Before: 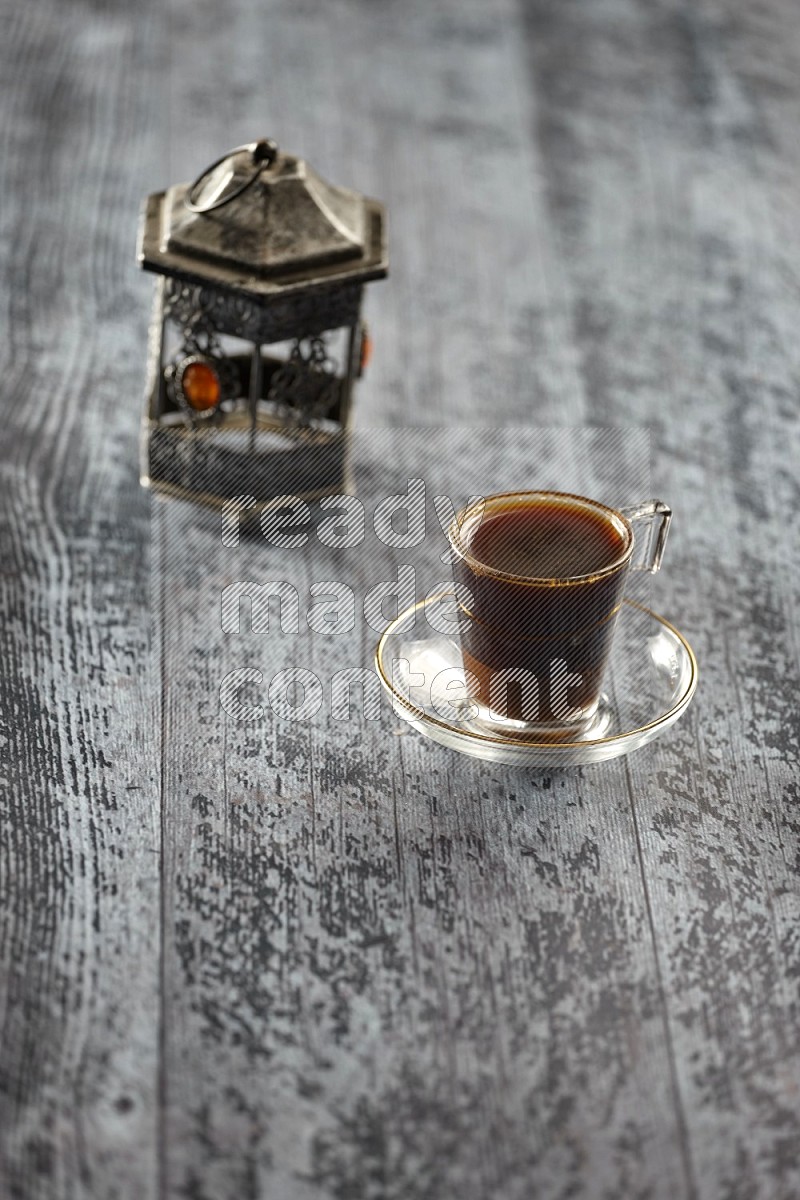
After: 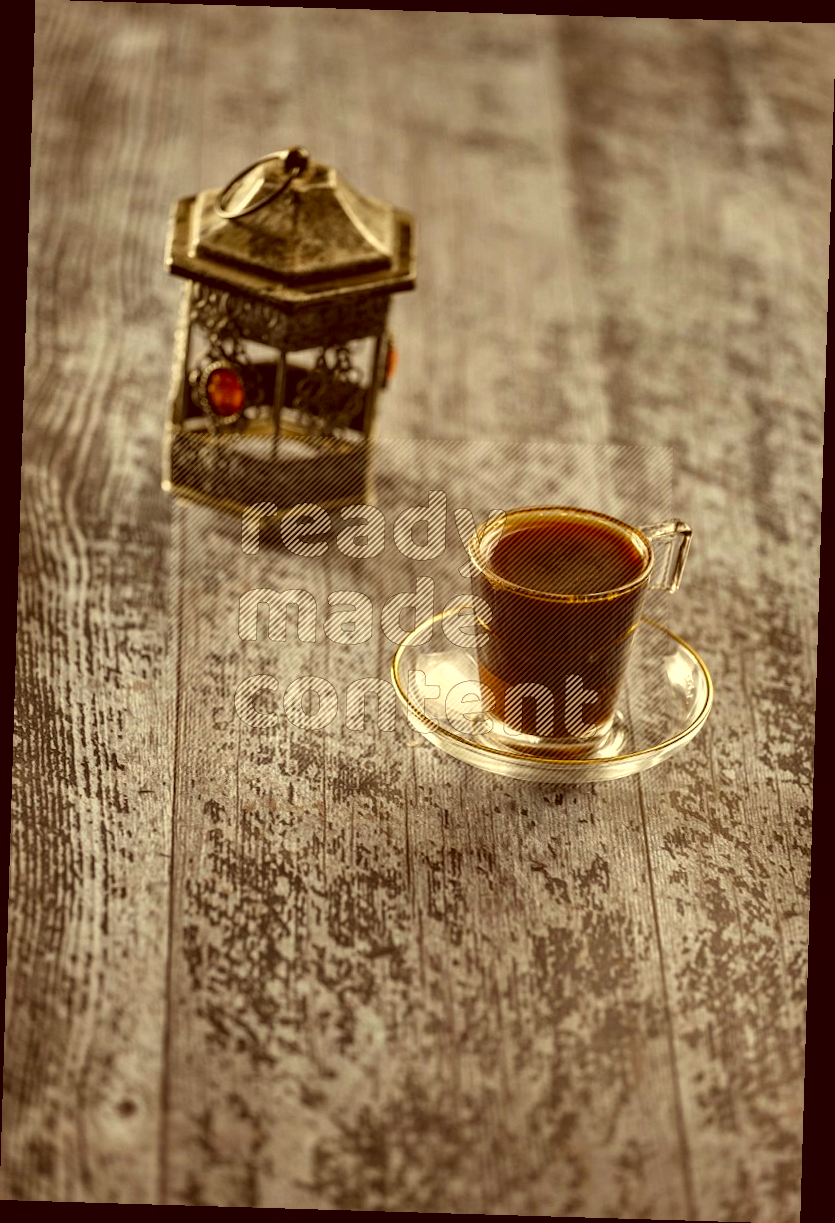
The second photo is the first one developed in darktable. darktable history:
rotate and perspective: rotation 1.72°, automatic cropping off
contrast brightness saturation: saturation -0.05
color correction: highlights a* 1.12, highlights b* 24.26, shadows a* 15.58, shadows b* 24.26
local contrast: on, module defaults
color balance rgb: perceptual saturation grading › global saturation 20%, global vibrance 20%
